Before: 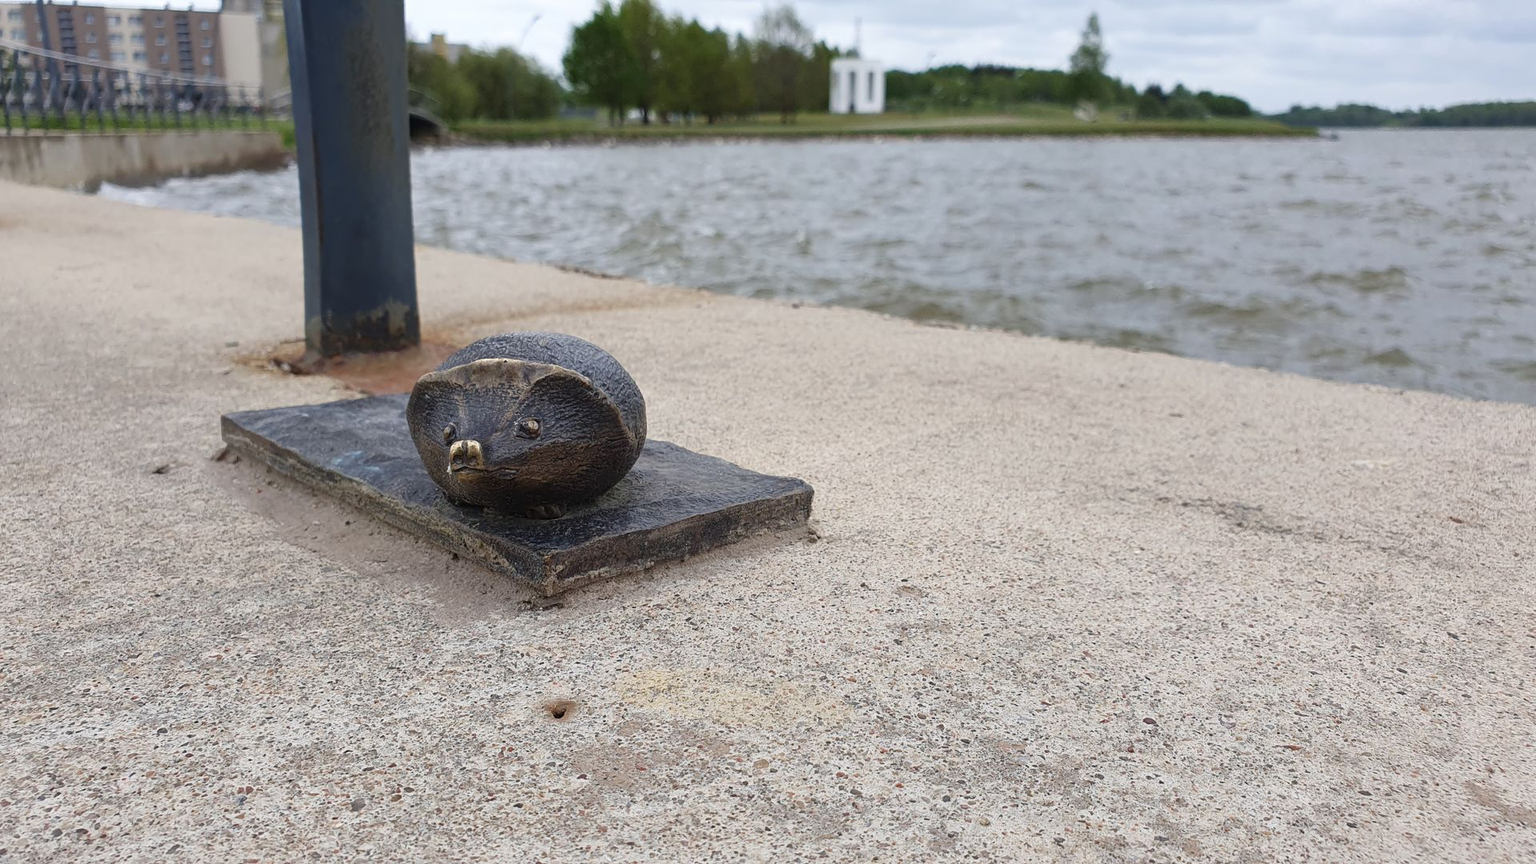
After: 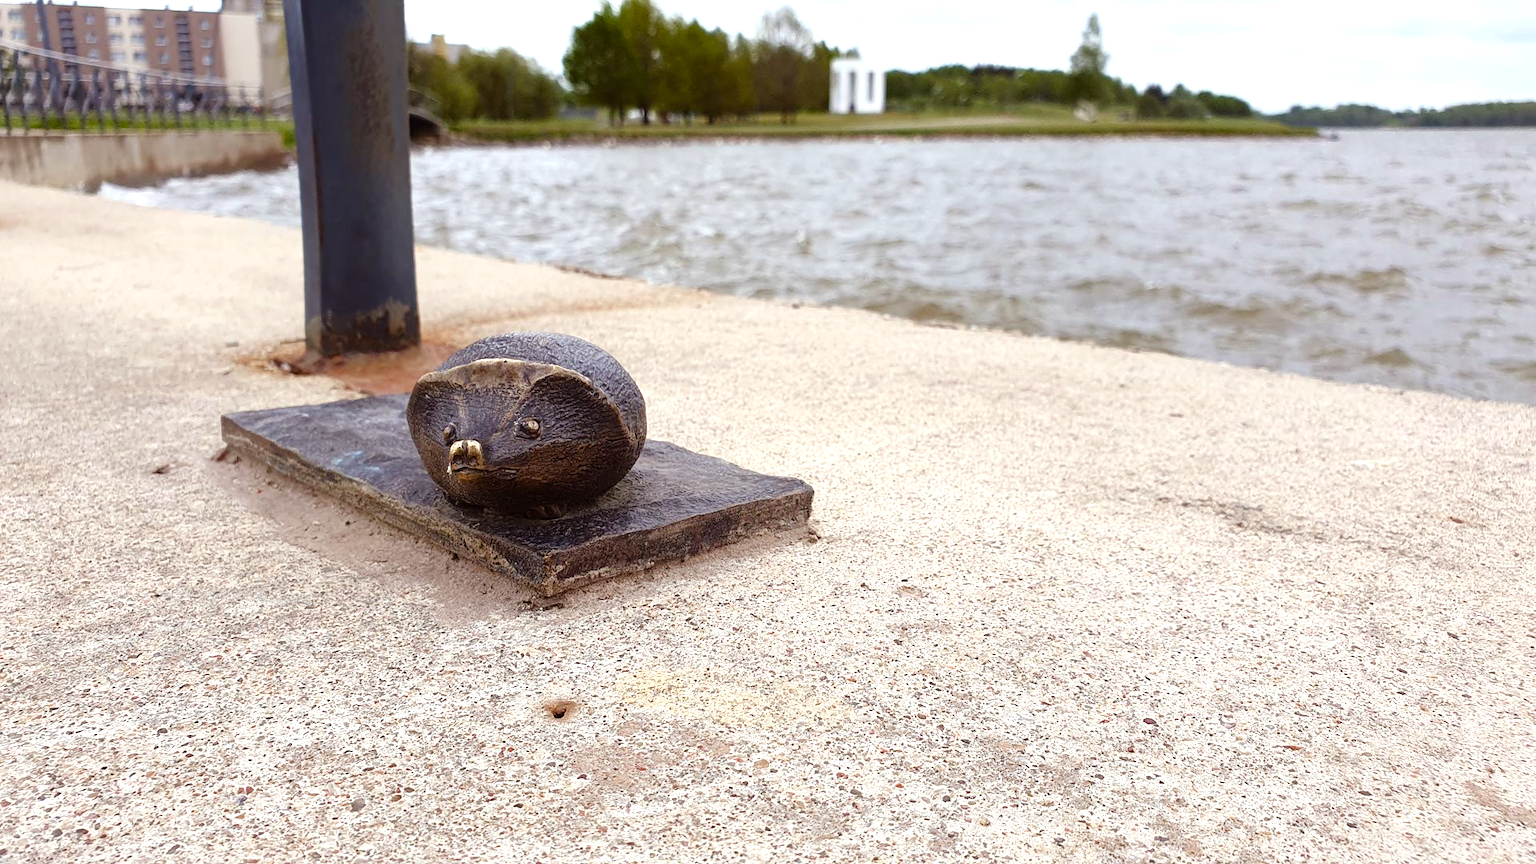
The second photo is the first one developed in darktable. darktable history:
tone equalizer: -8 EV -0.786 EV, -7 EV -0.728 EV, -6 EV -0.585 EV, -5 EV -0.395 EV, -3 EV 0.37 EV, -2 EV 0.6 EV, -1 EV 0.685 EV, +0 EV 0.746 EV, mask exposure compensation -0.514 EV
color balance rgb: shadows lift › chroma 0.971%, shadows lift › hue 114.71°, power › chroma 1.563%, power › hue 26.22°, linear chroma grading › global chroma 14.72%, perceptual saturation grading › global saturation 0.499%, perceptual saturation grading › highlights -18.662%, perceptual saturation grading › mid-tones 7.102%, perceptual saturation grading › shadows 27.439%
